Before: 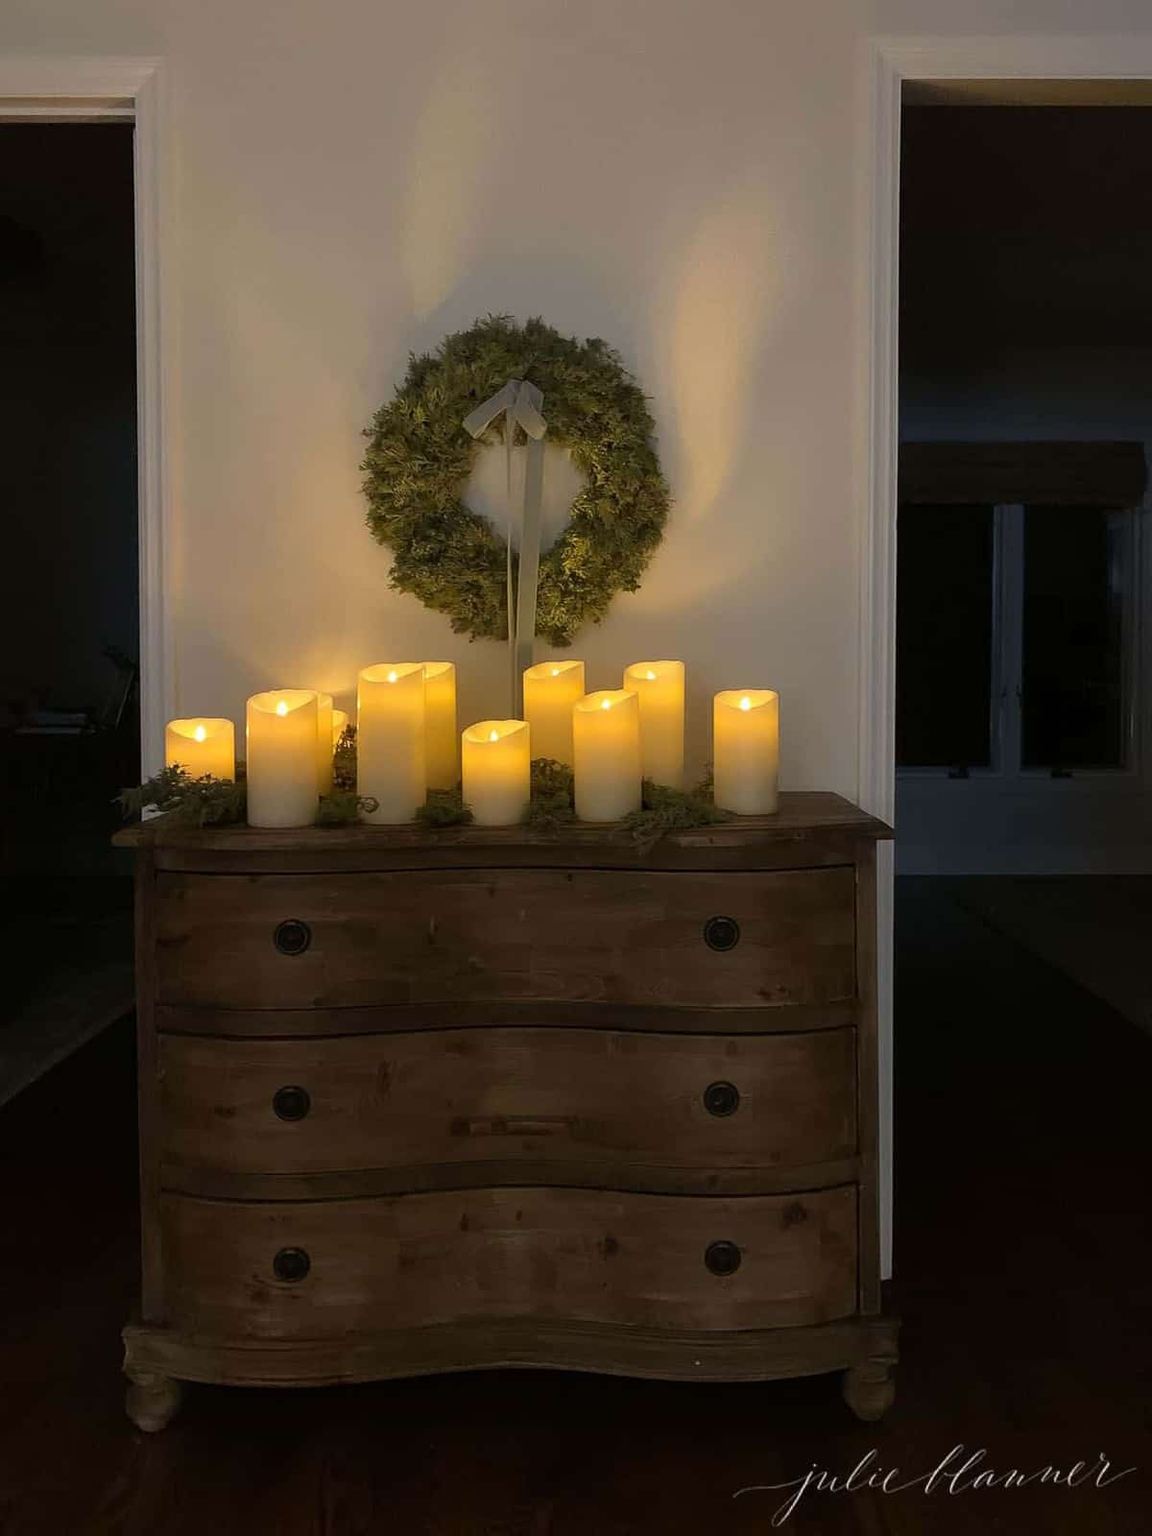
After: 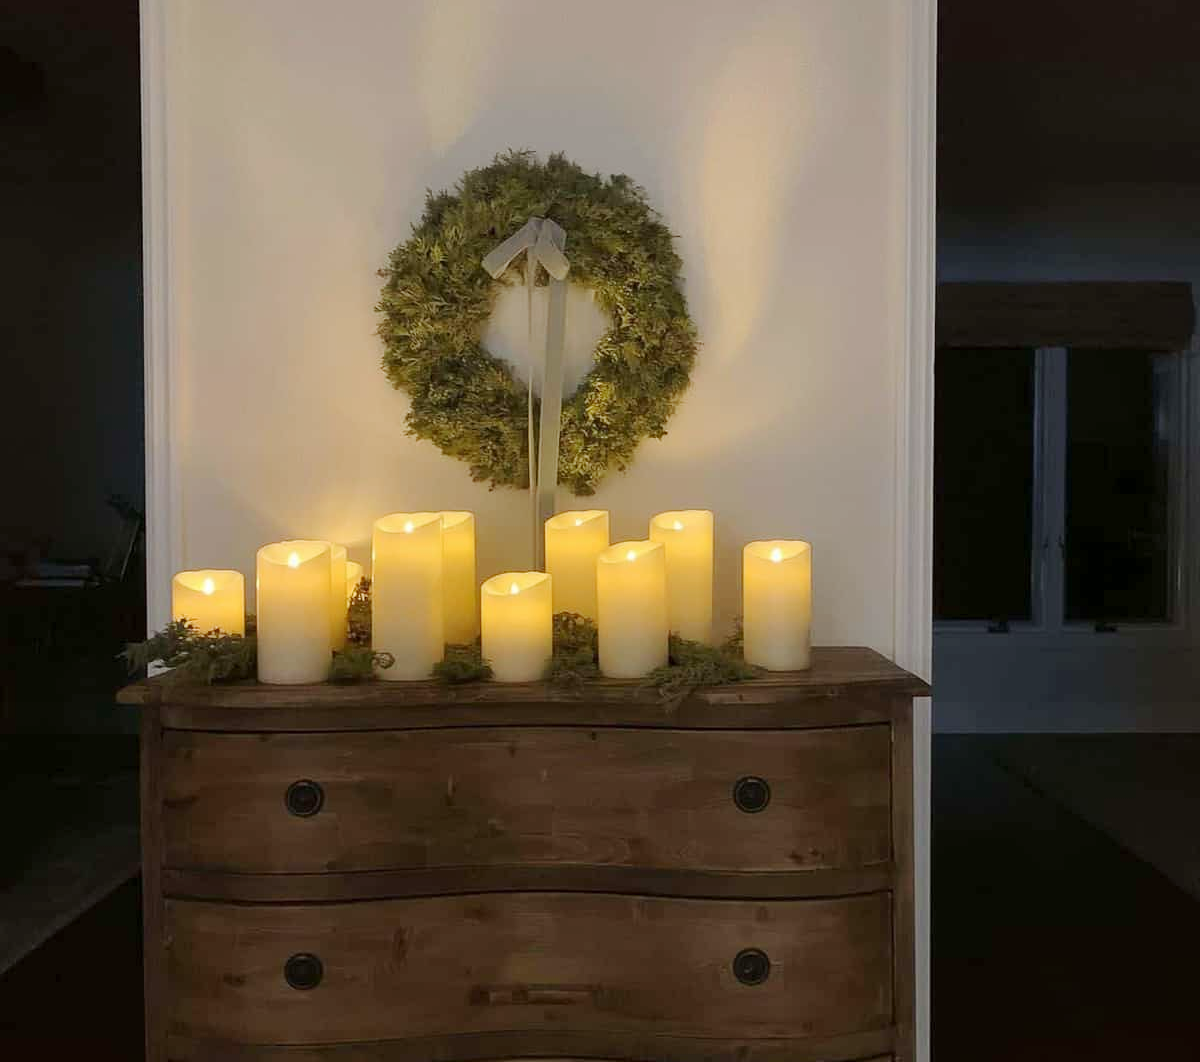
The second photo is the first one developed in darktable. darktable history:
crop: top 11.141%, bottom 22.431%
base curve: curves: ch0 [(0, 0) (0.158, 0.273) (0.879, 0.895) (1, 1)], preserve colors none
